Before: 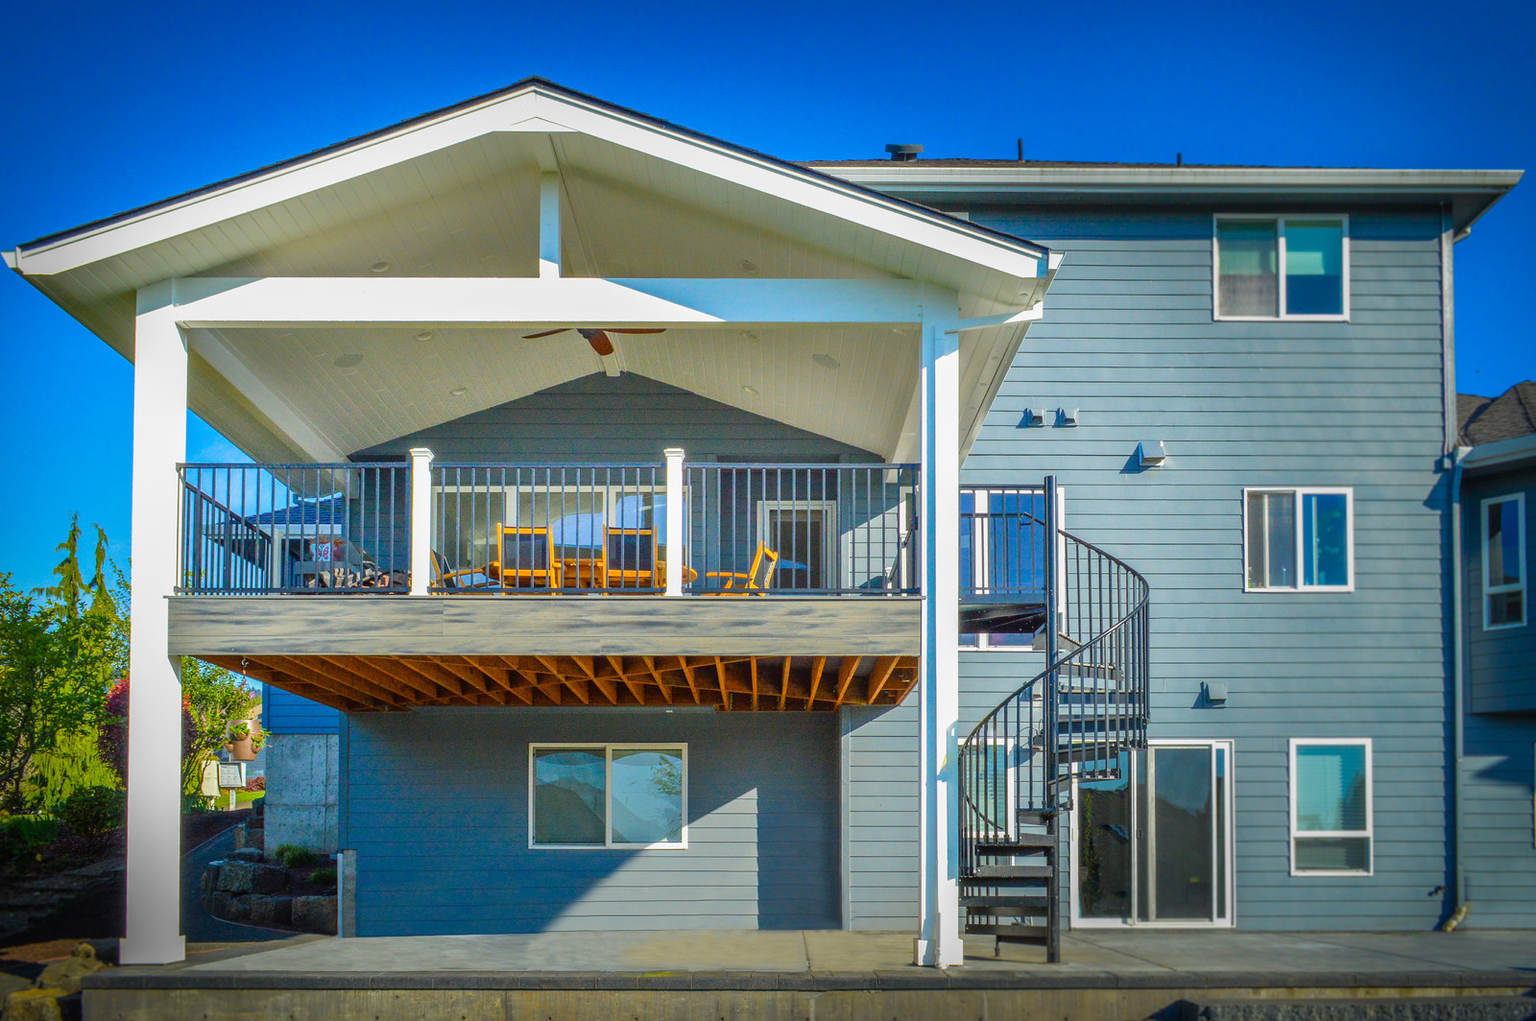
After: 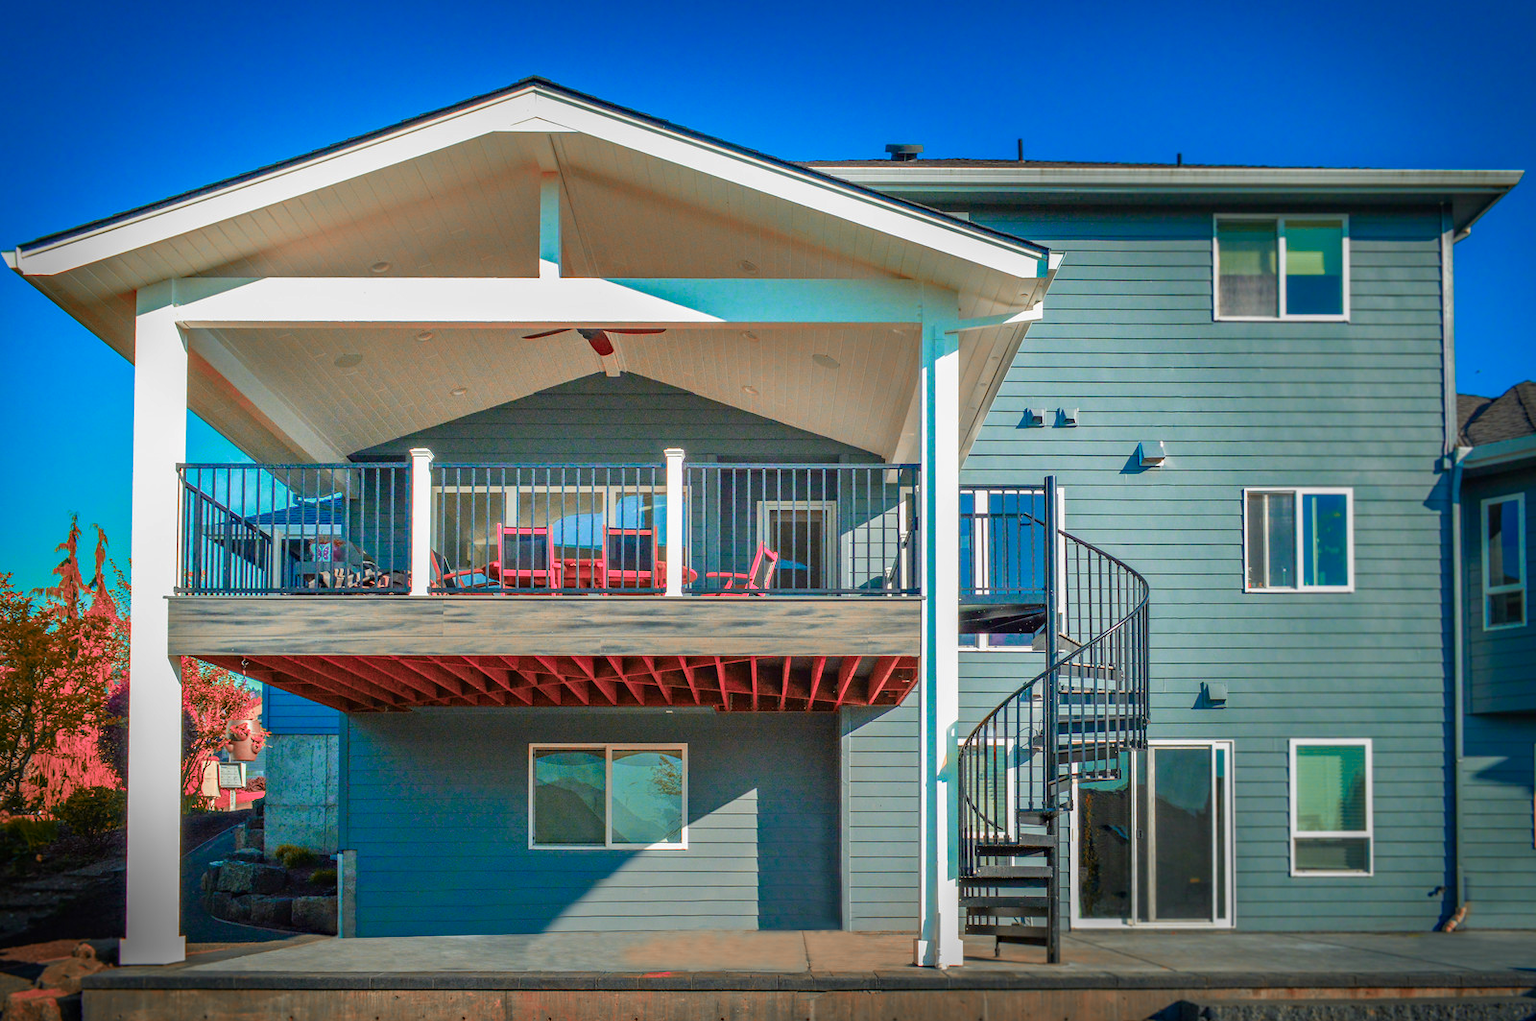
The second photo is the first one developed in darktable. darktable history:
color zones: curves: ch2 [(0, 0.488) (0.143, 0.417) (0.286, 0.212) (0.429, 0.179) (0.571, 0.154) (0.714, 0.415) (0.857, 0.495) (1, 0.488)]
haze removal: compatibility mode true, adaptive false
